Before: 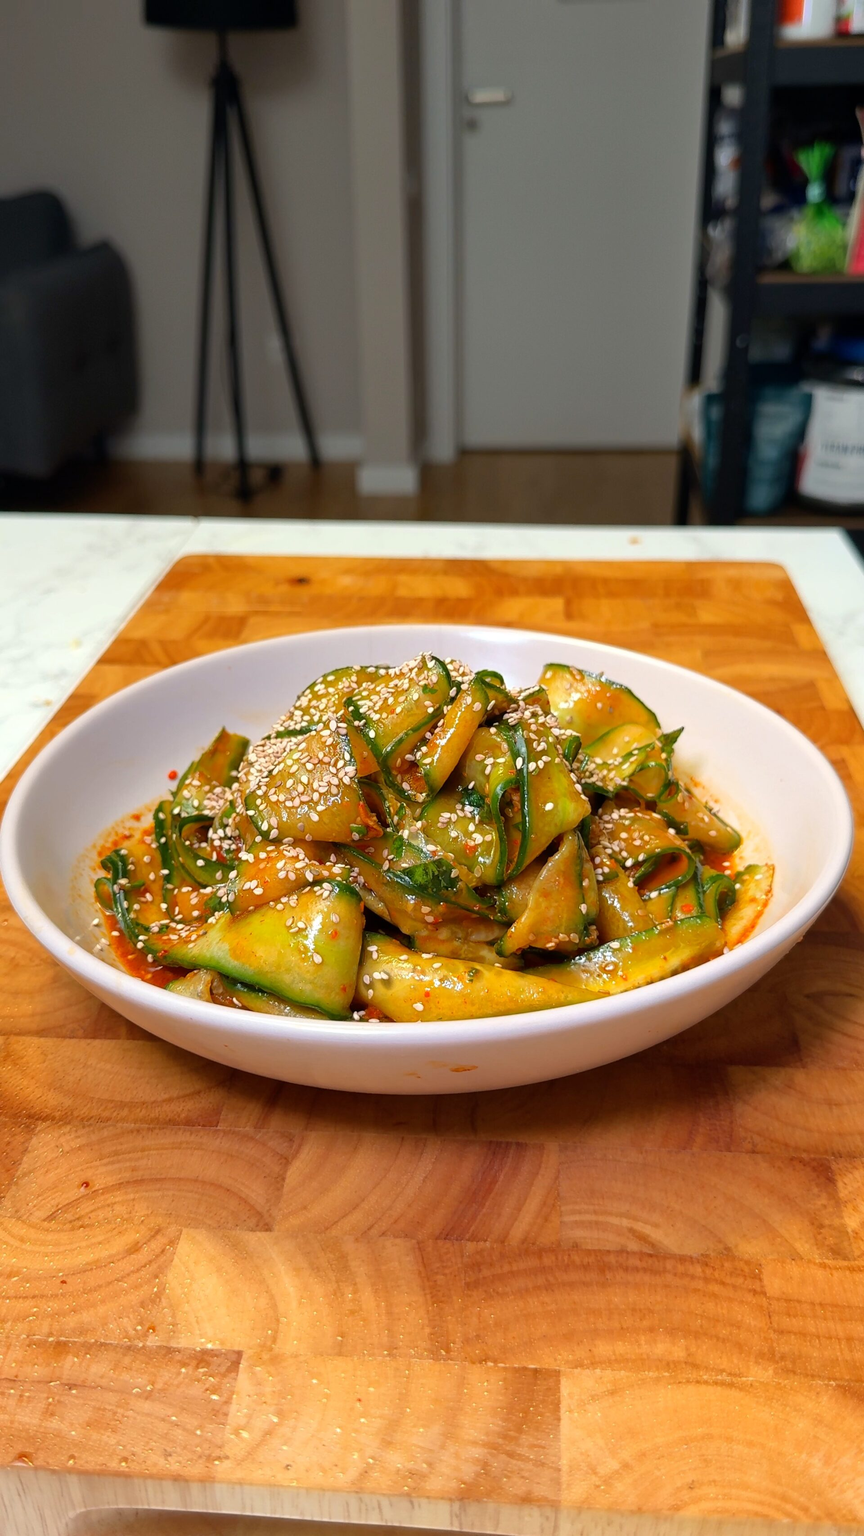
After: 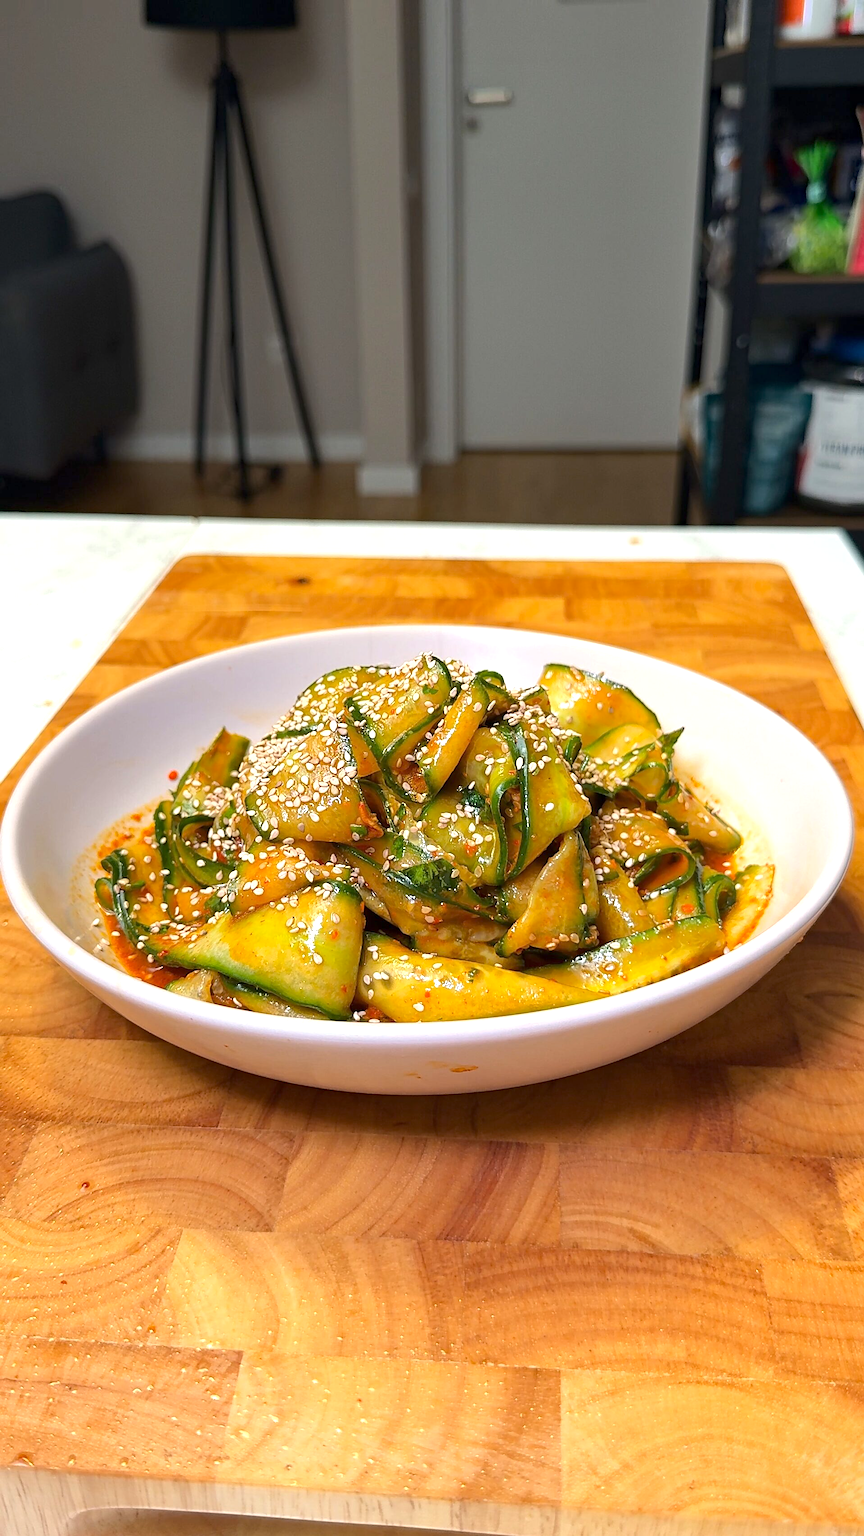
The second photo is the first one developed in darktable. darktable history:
sharpen: on, module defaults
tone equalizer: -8 EV -0.417 EV, -7 EV -0.389 EV, -6 EV -0.333 EV, -5 EV -0.222 EV, -3 EV 0.222 EV, -2 EV 0.333 EV, -1 EV 0.389 EV, +0 EV 0.417 EV, edges refinement/feathering 500, mask exposure compensation -1.57 EV, preserve details no
haze removal: compatibility mode true, adaptive false
